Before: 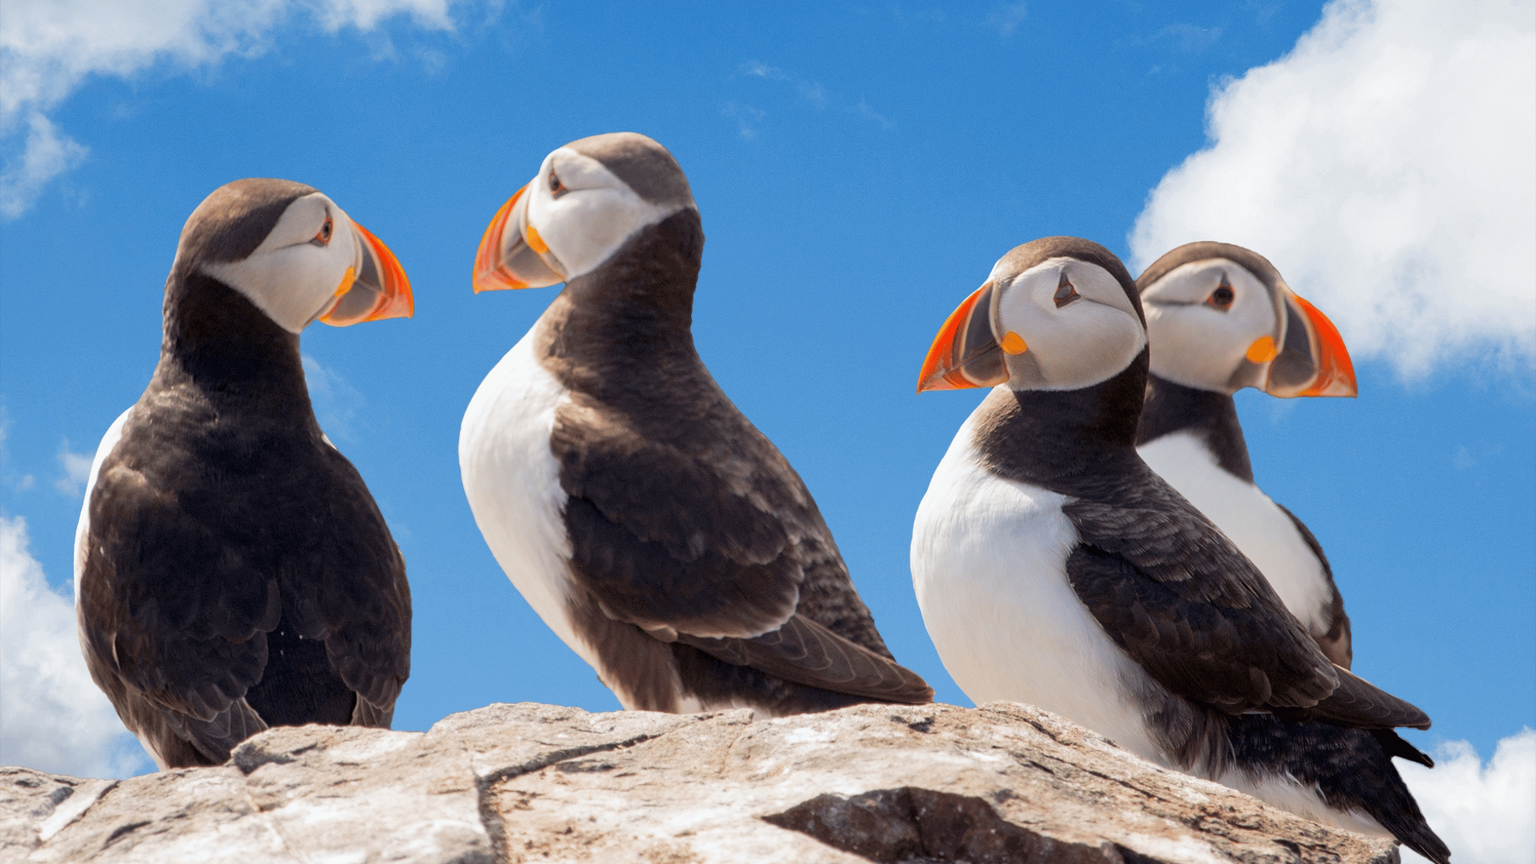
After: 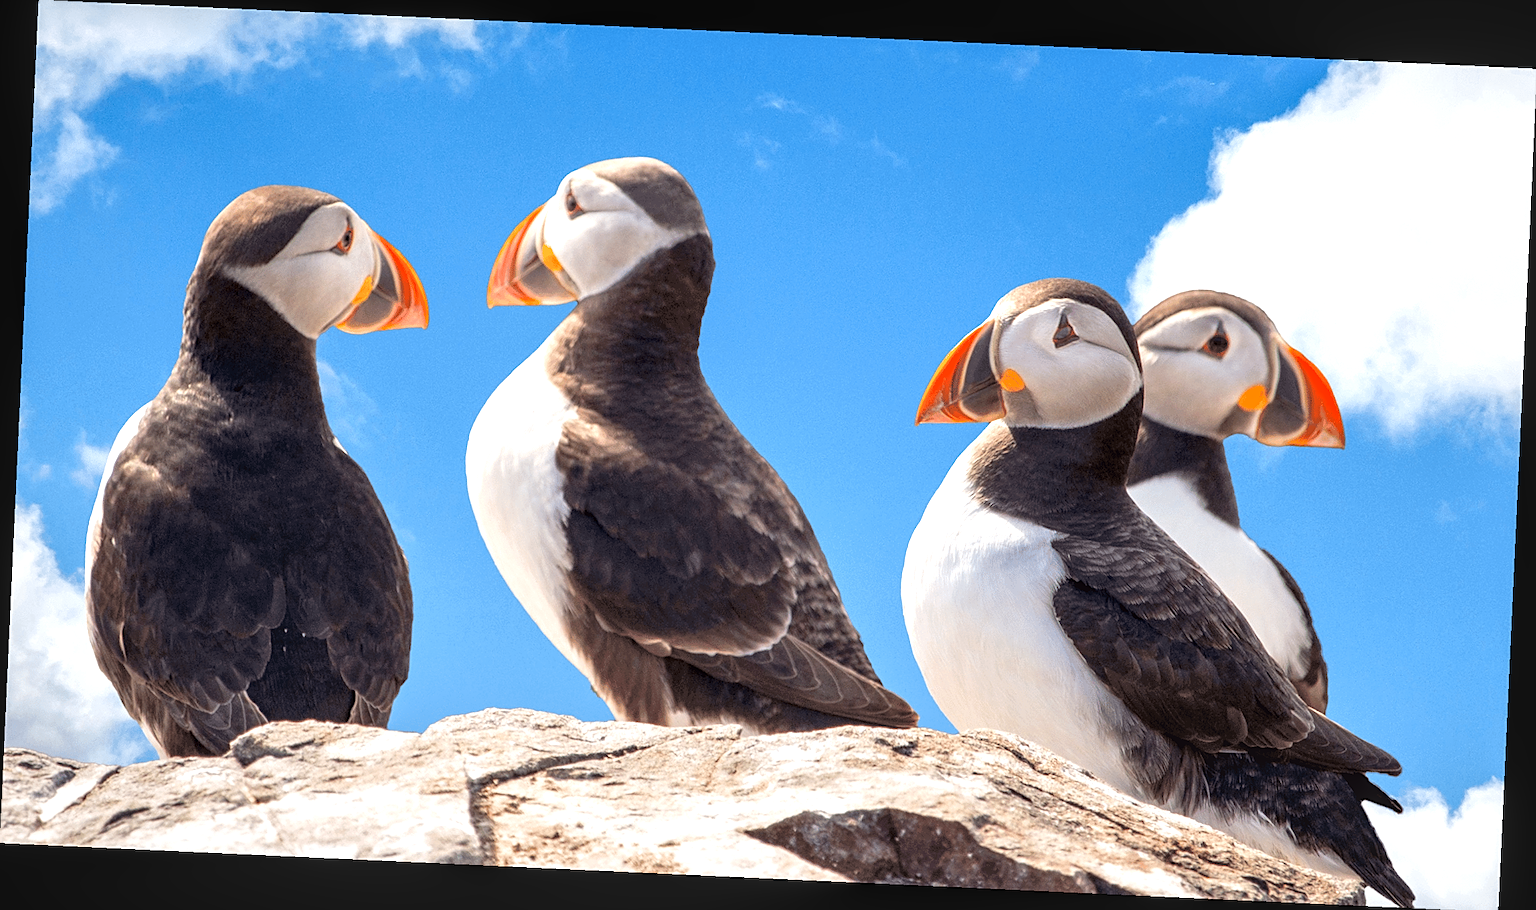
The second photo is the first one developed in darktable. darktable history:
crop and rotate: angle -2.64°
local contrast: on, module defaults
exposure: black level correction 0, exposure 0.682 EV, compensate highlight preservation false
sharpen: on, module defaults
